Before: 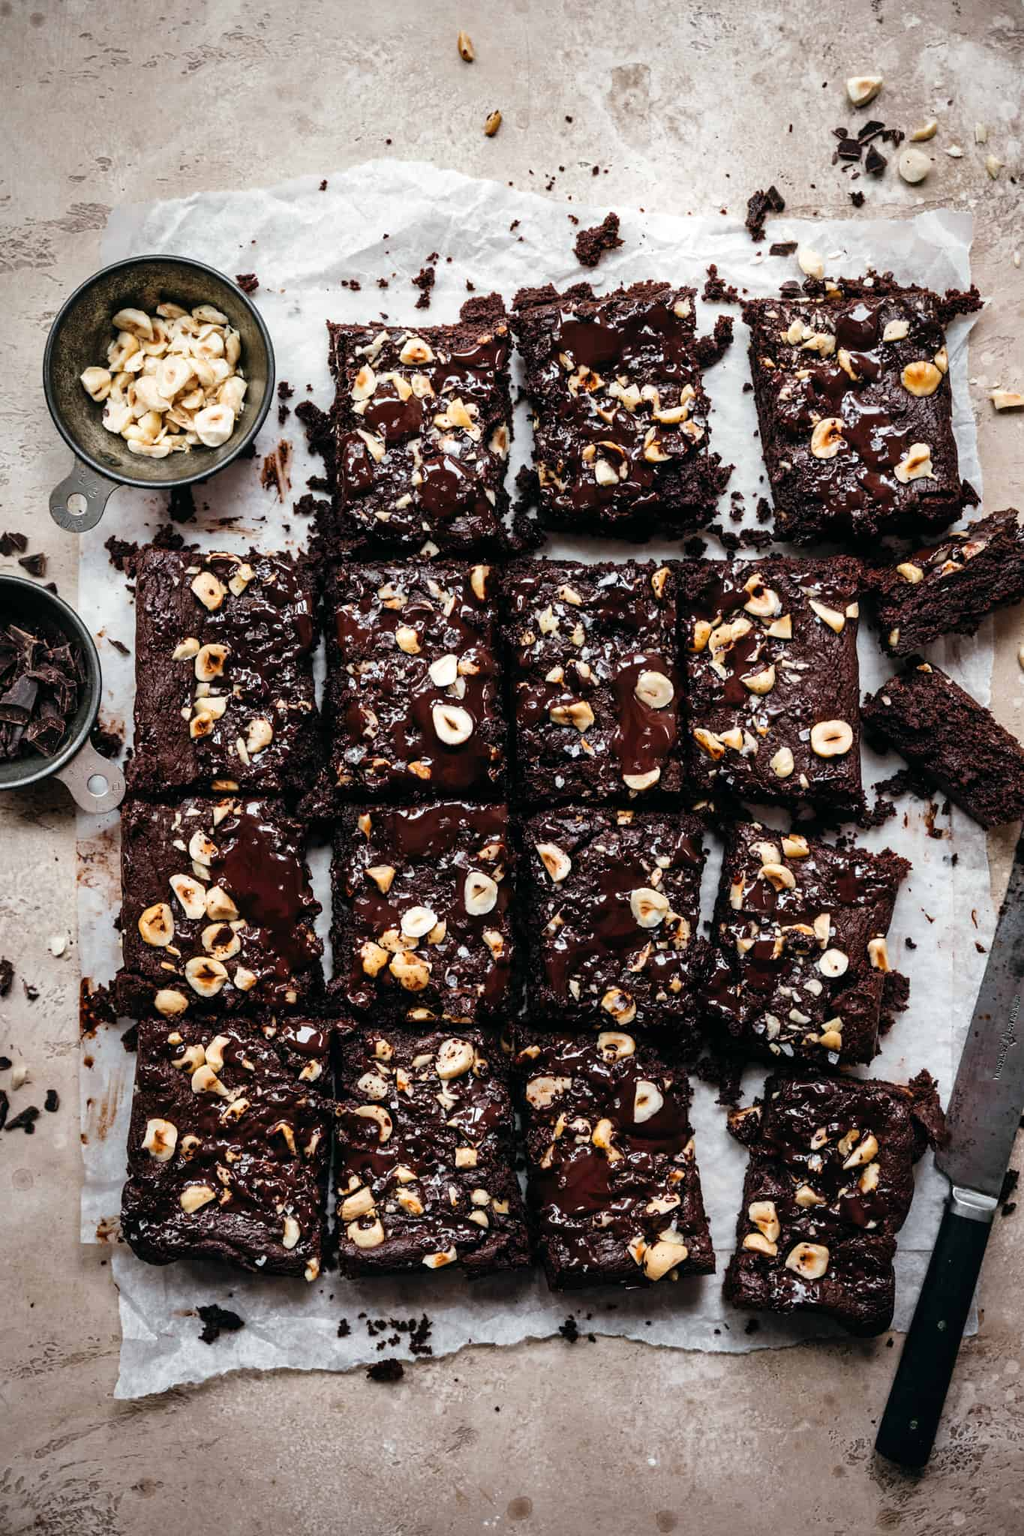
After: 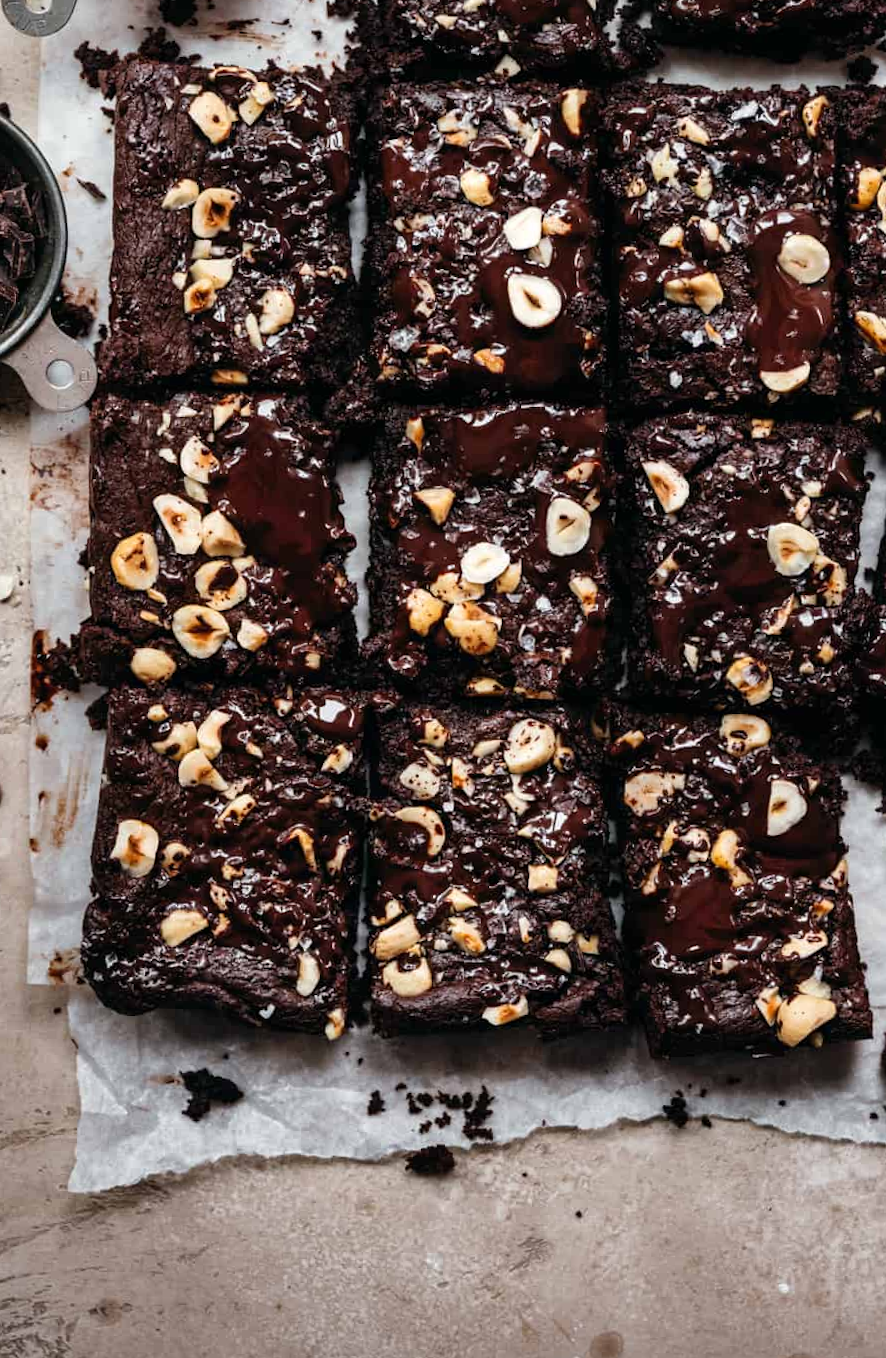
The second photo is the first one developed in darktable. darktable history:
crop and rotate: angle -0.946°, left 4.024%, top 32.021%, right 29.428%
